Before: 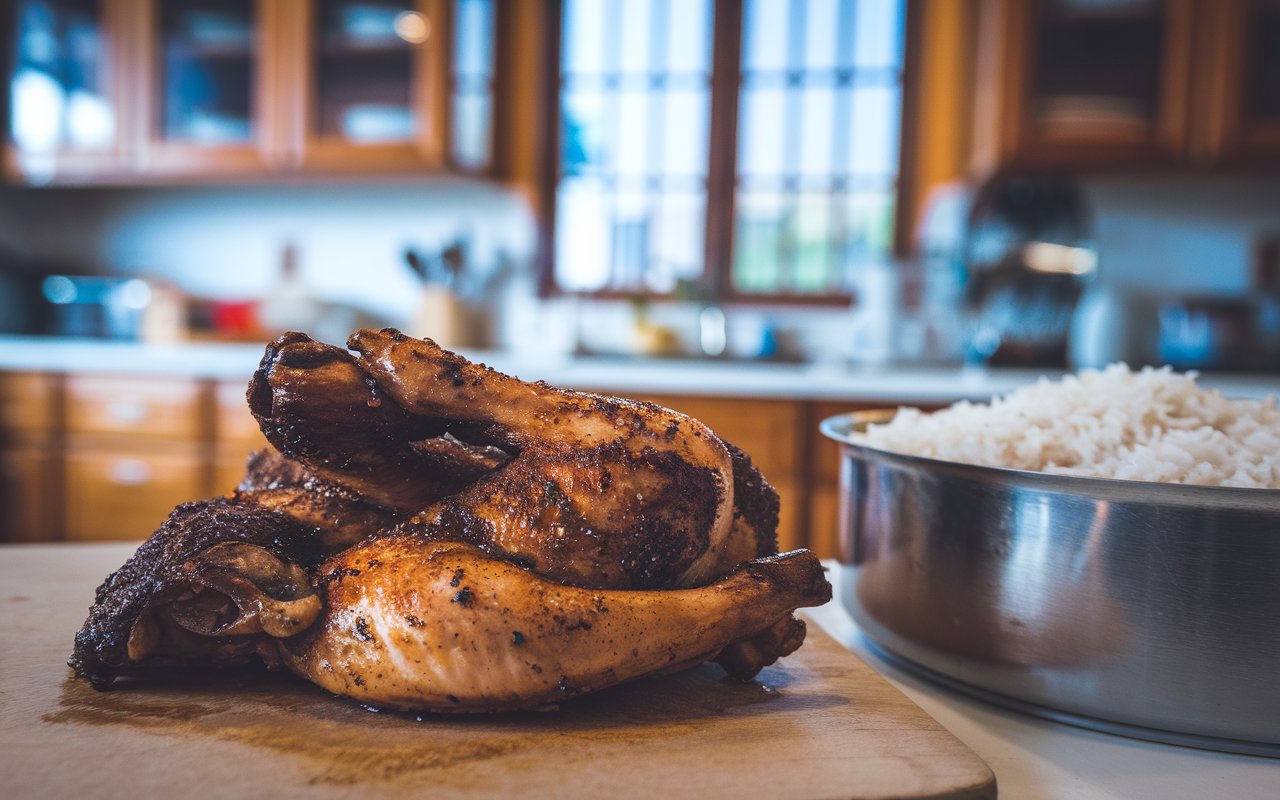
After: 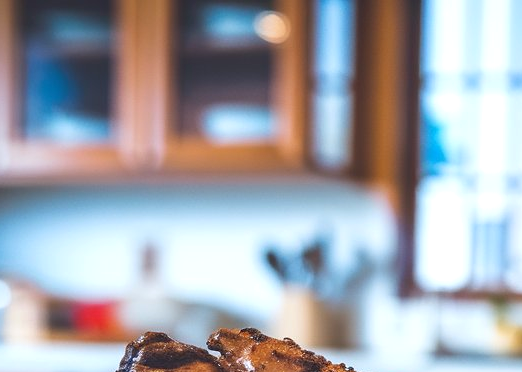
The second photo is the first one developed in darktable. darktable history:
crop and rotate: left 10.986%, top 0.095%, right 48.19%, bottom 53.355%
exposure: exposure 0.196 EV, compensate highlight preservation false
